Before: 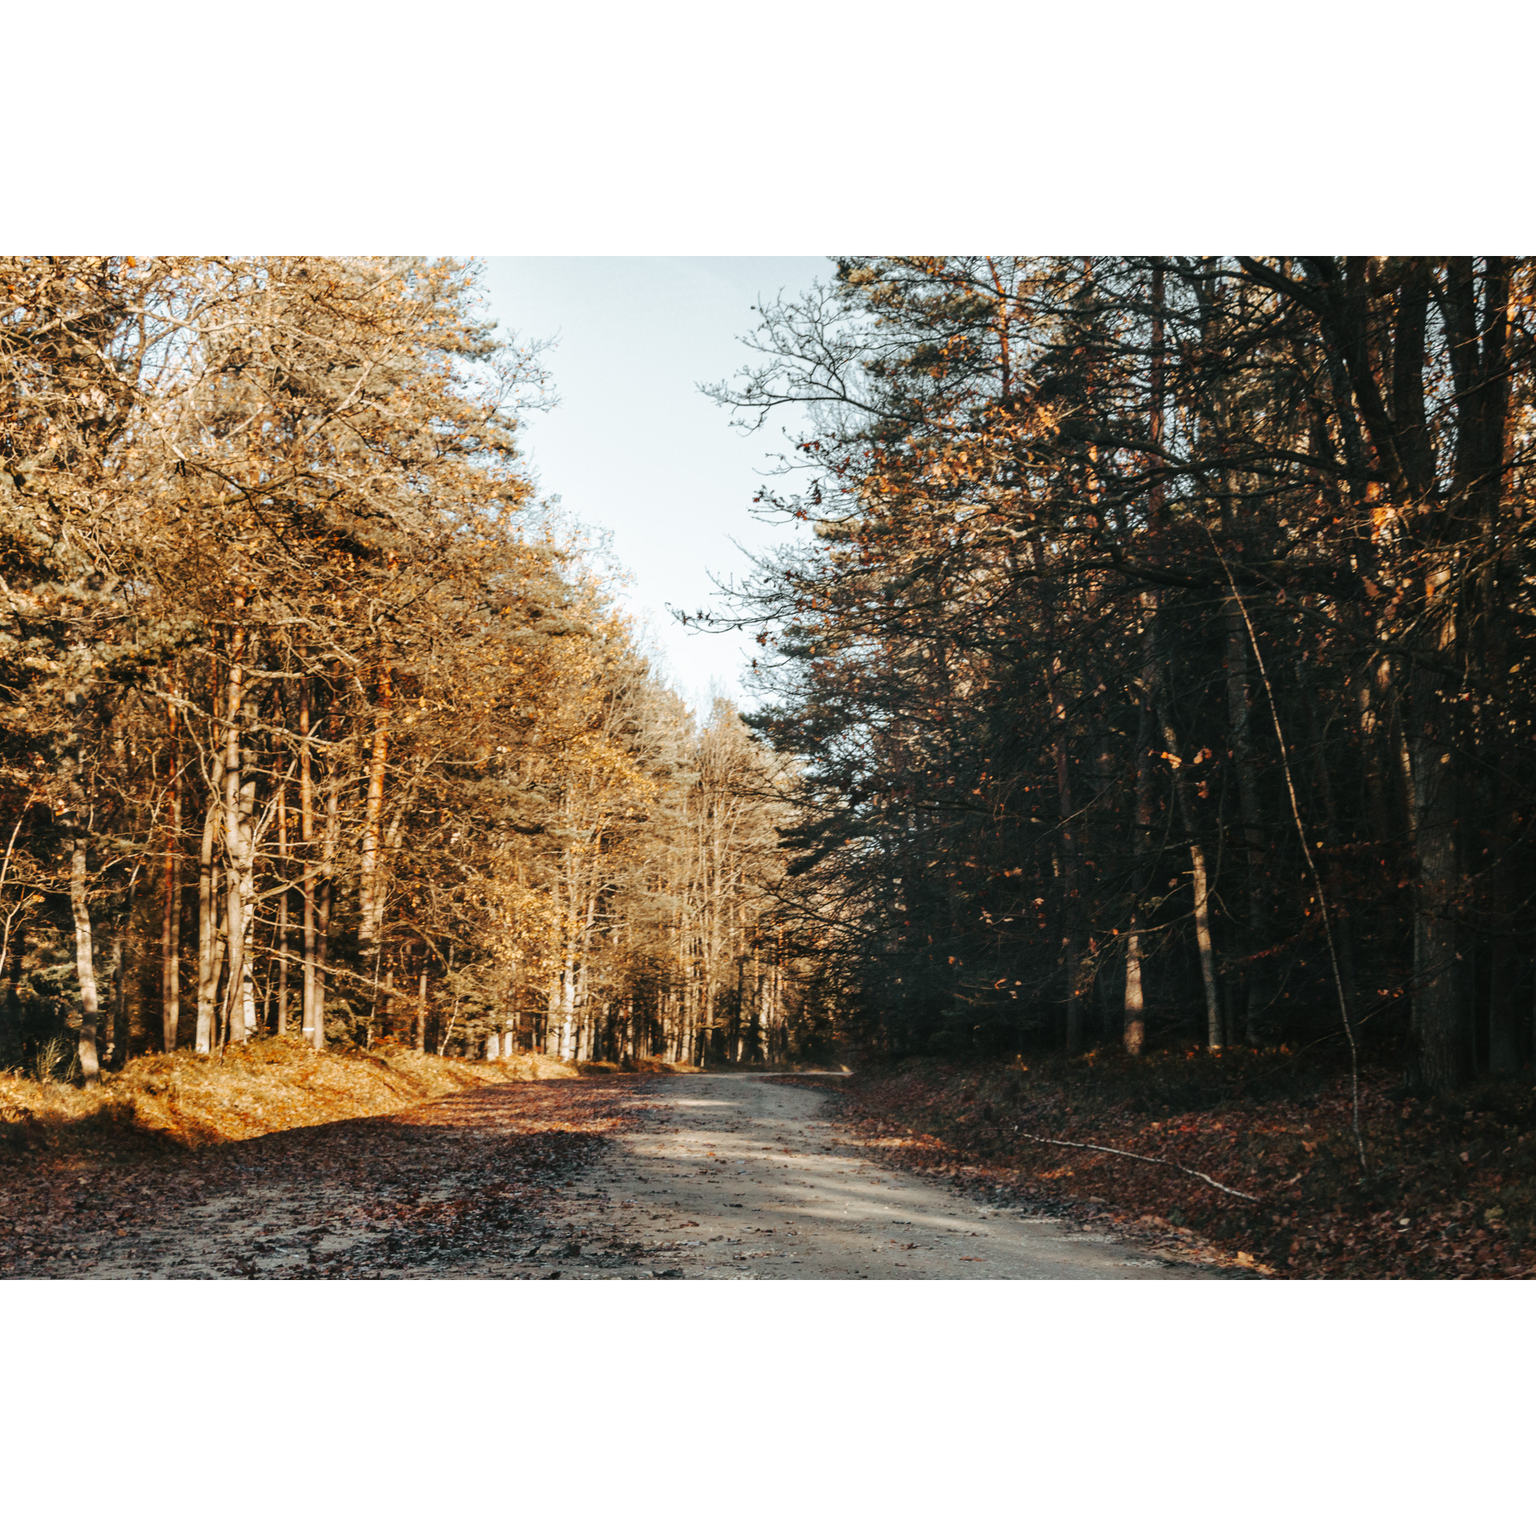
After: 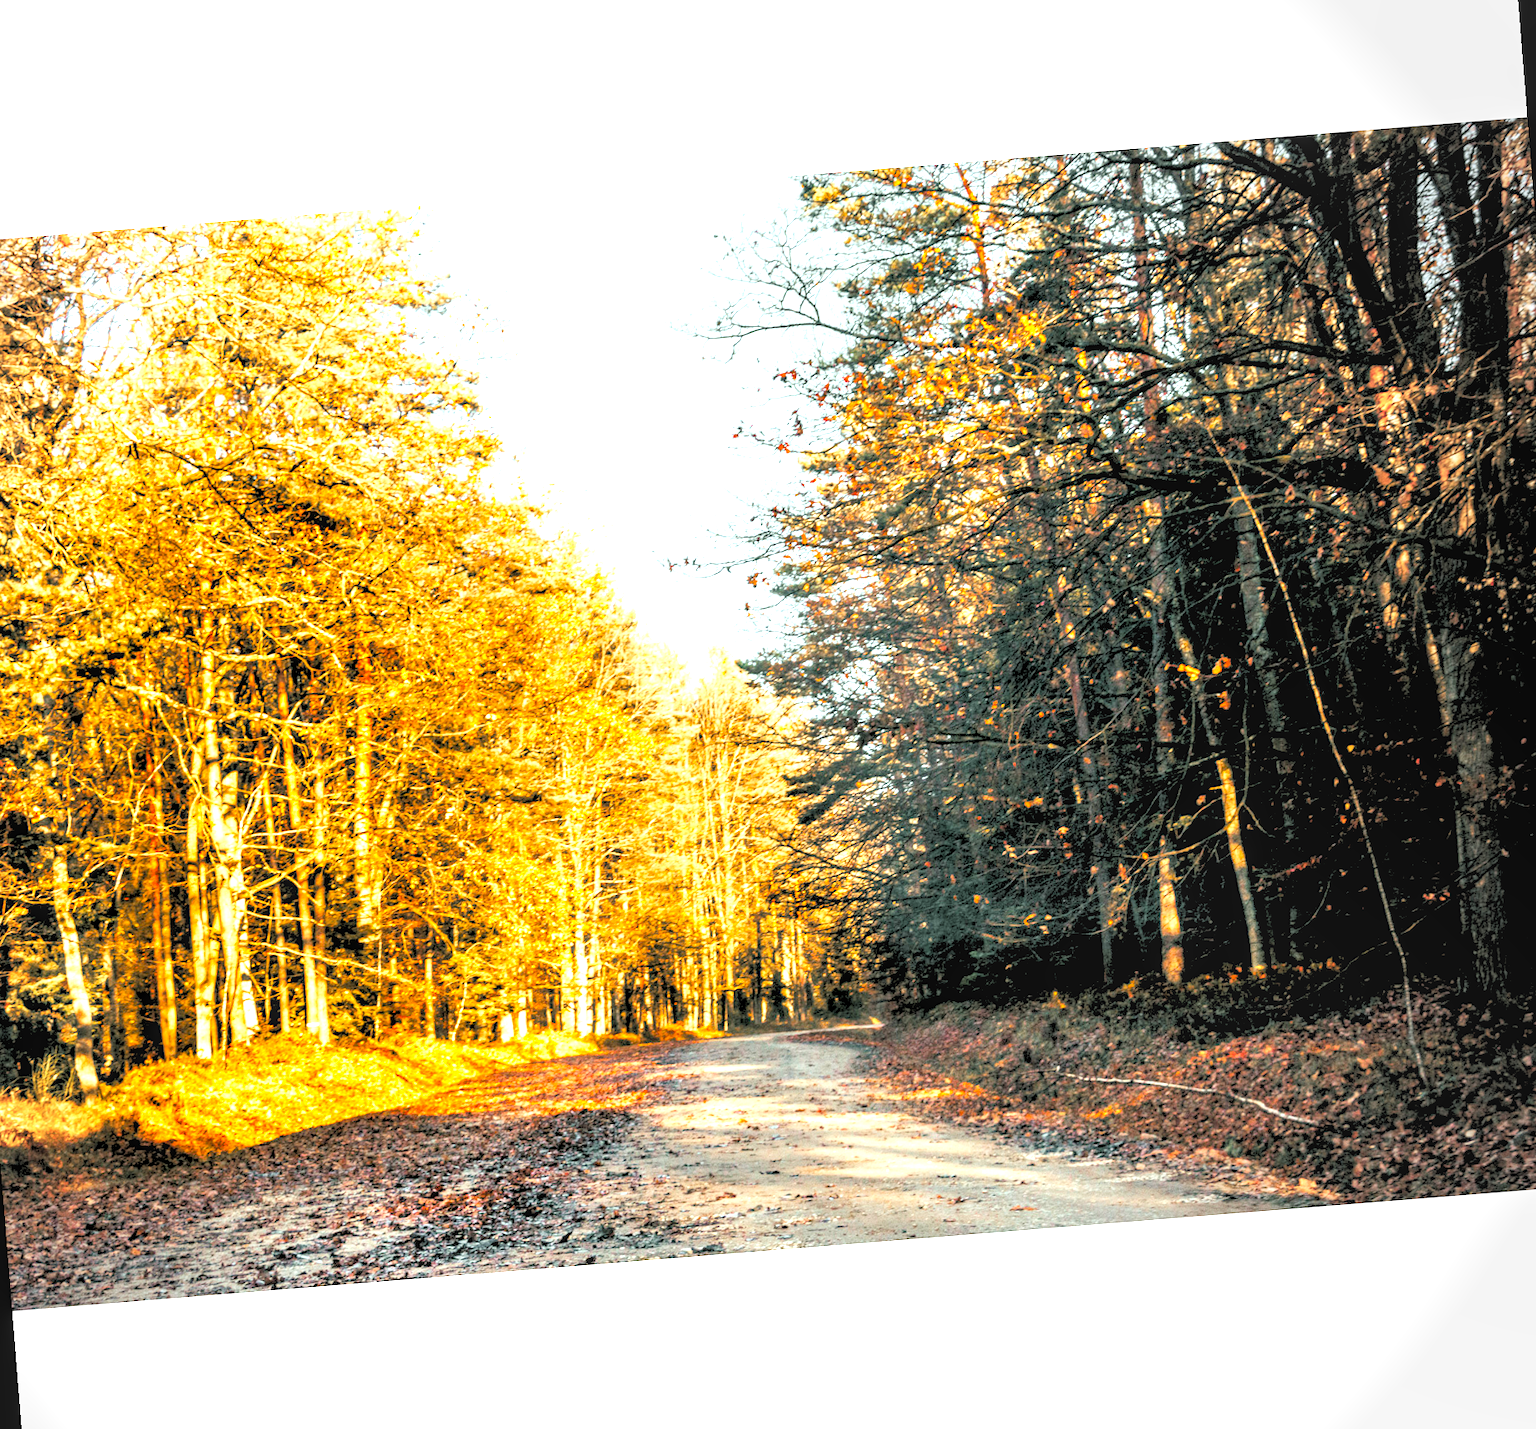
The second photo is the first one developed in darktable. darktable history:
color balance rgb: linear chroma grading › global chroma 15%, perceptual saturation grading › global saturation 30%
rotate and perspective: rotation -4.57°, crop left 0.054, crop right 0.944, crop top 0.087, crop bottom 0.914
rgb levels: levels [[0.027, 0.429, 0.996], [0, 0.5, 1], [0, 0.5, 1]]
exposure: black level correction 0, exposure 1.45 EV, compensate exposure bias true, compensate highlight preservation false
local contrast: on, module defaults
vignetting: center (-0.15, 0.013)
